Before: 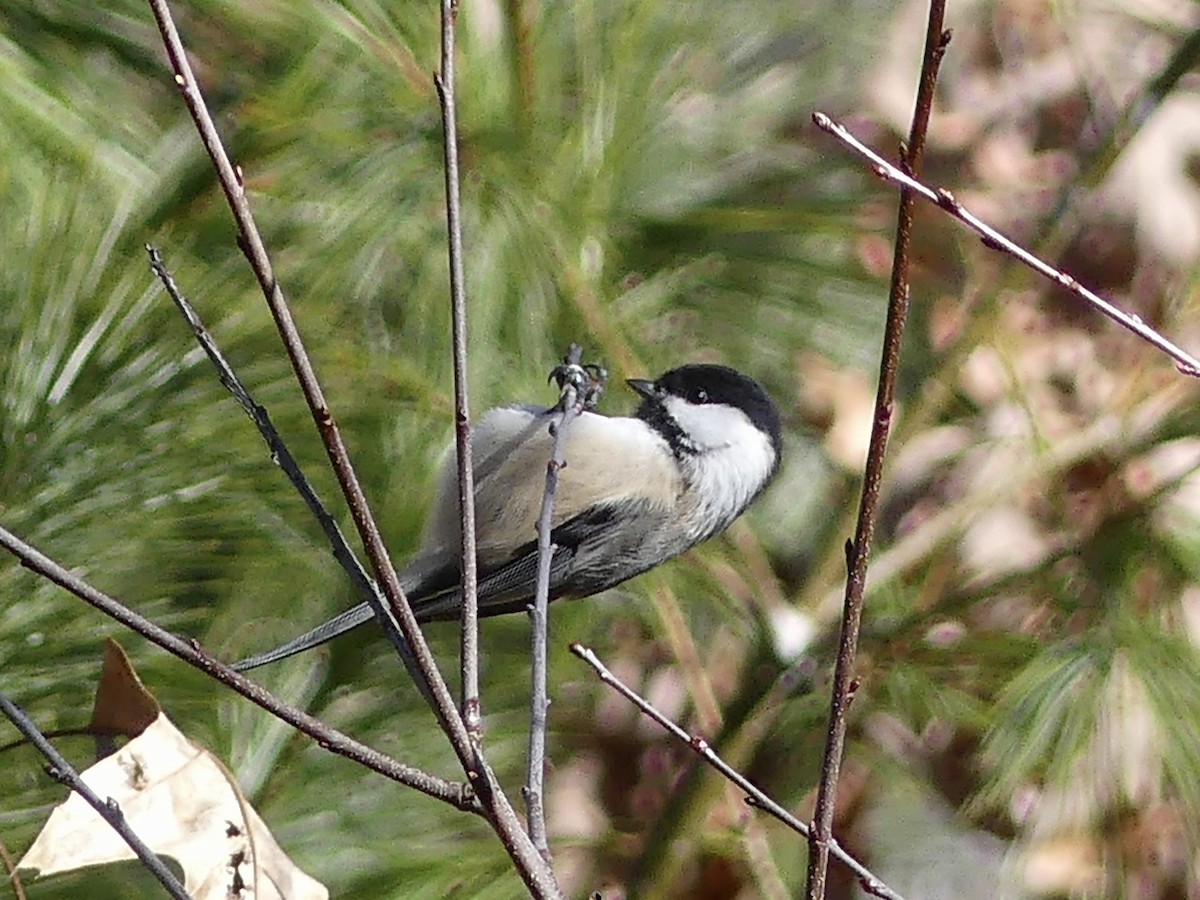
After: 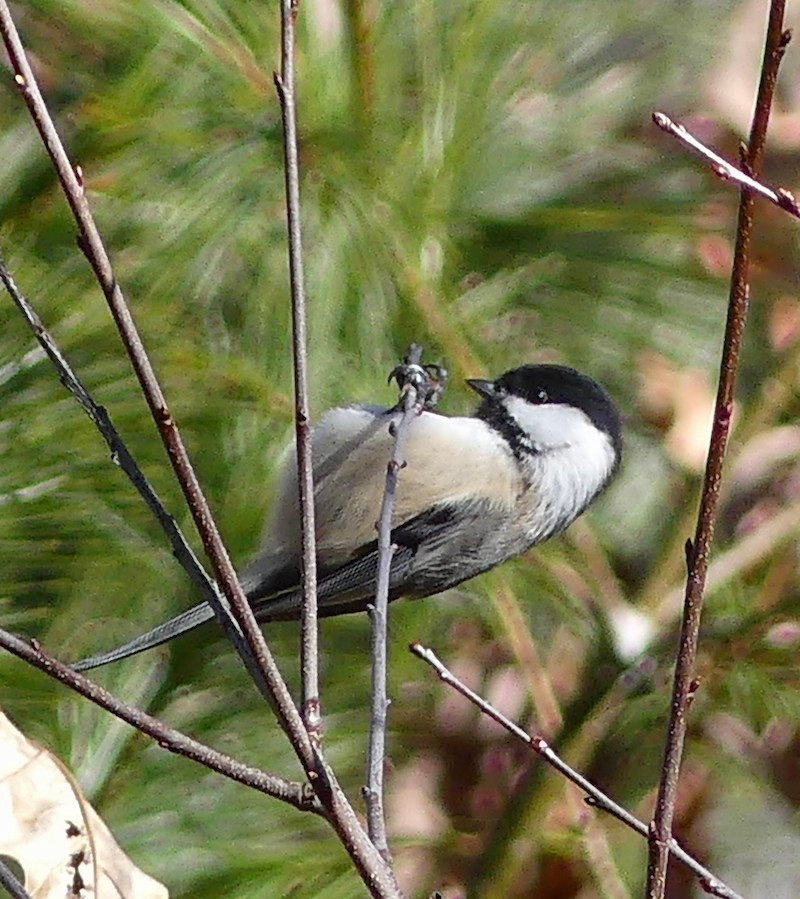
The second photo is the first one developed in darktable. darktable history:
crop and rotate: left 13.395%, right 19.92%
